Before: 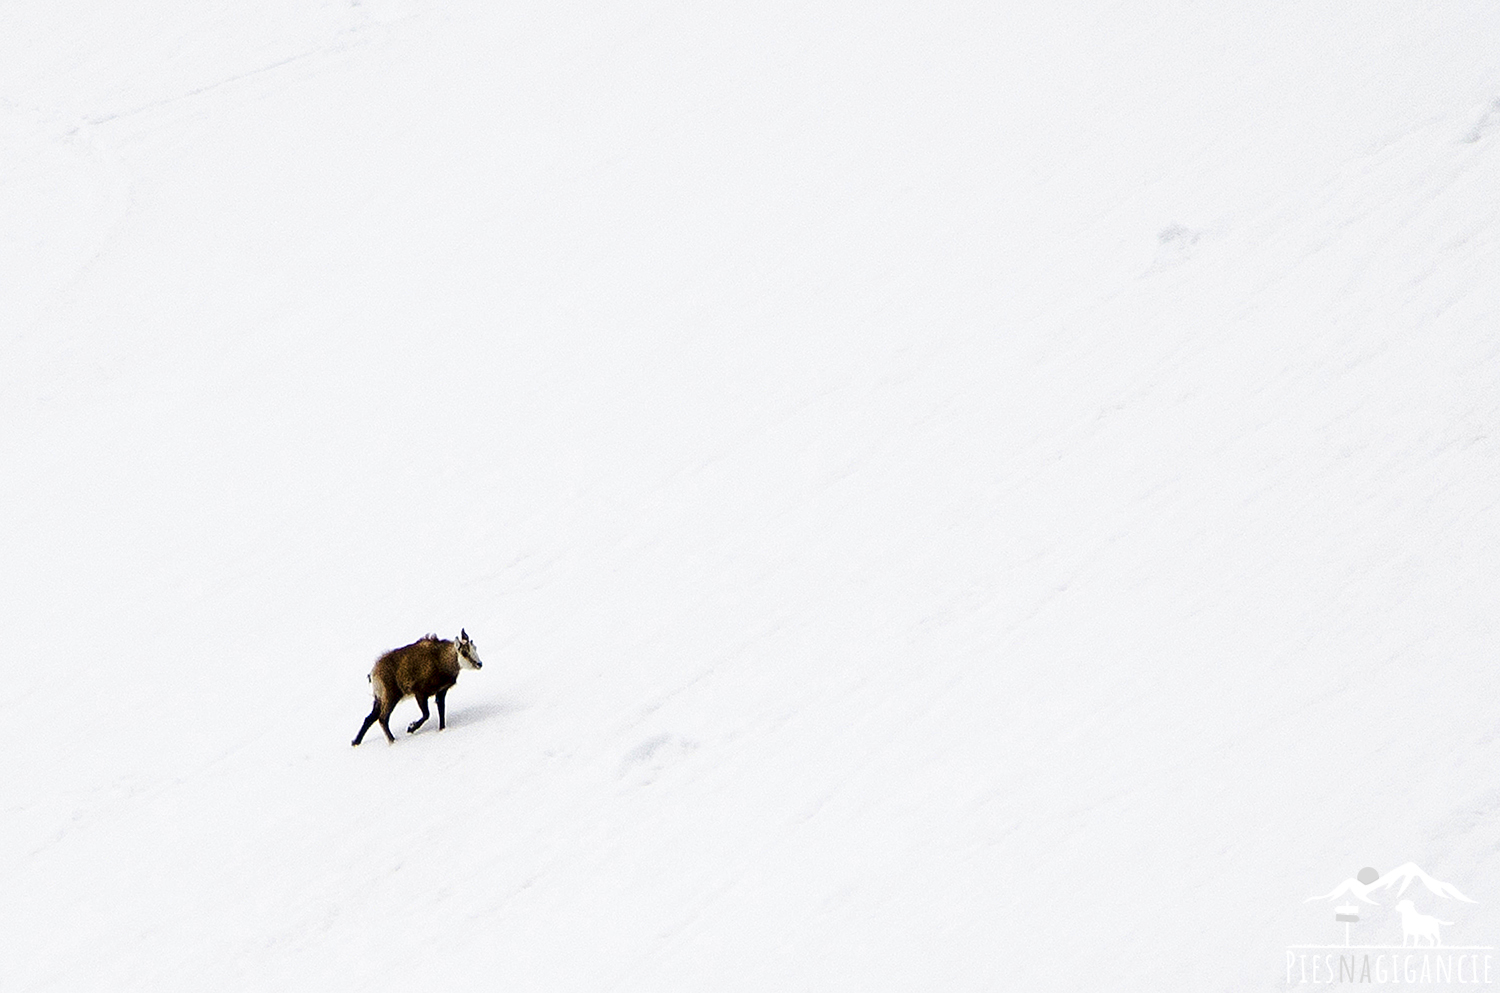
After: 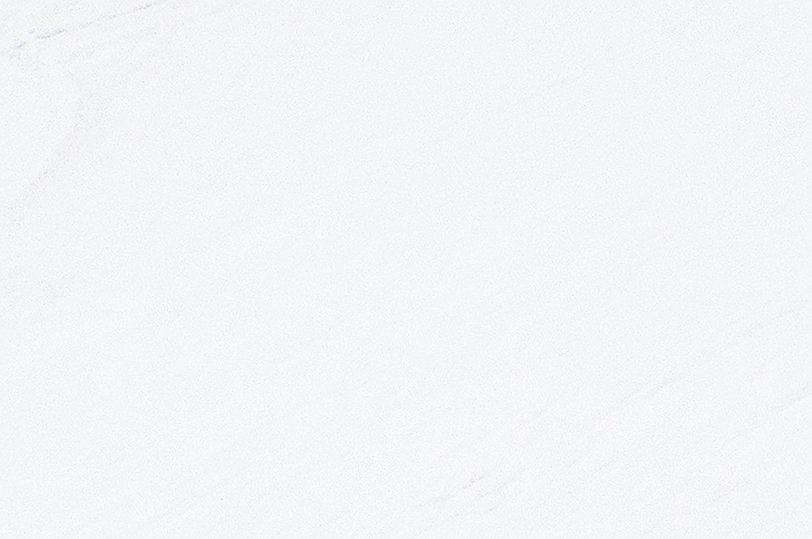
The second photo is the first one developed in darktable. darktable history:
sharpen: radius 1.685, amount 1.294
rotate and perspective: rotation 0.174°, lens shift (vertical) 0.013, lens shift (horizontal) 0.019, shear 0.001, automatic cropping original format, crop left 0.007, crop right 0.991, crop top 0.016, crop bottom 0.997
crop and rotate: left 3.047%, top 7.509%, right 42.236%, bottom 37.598%
